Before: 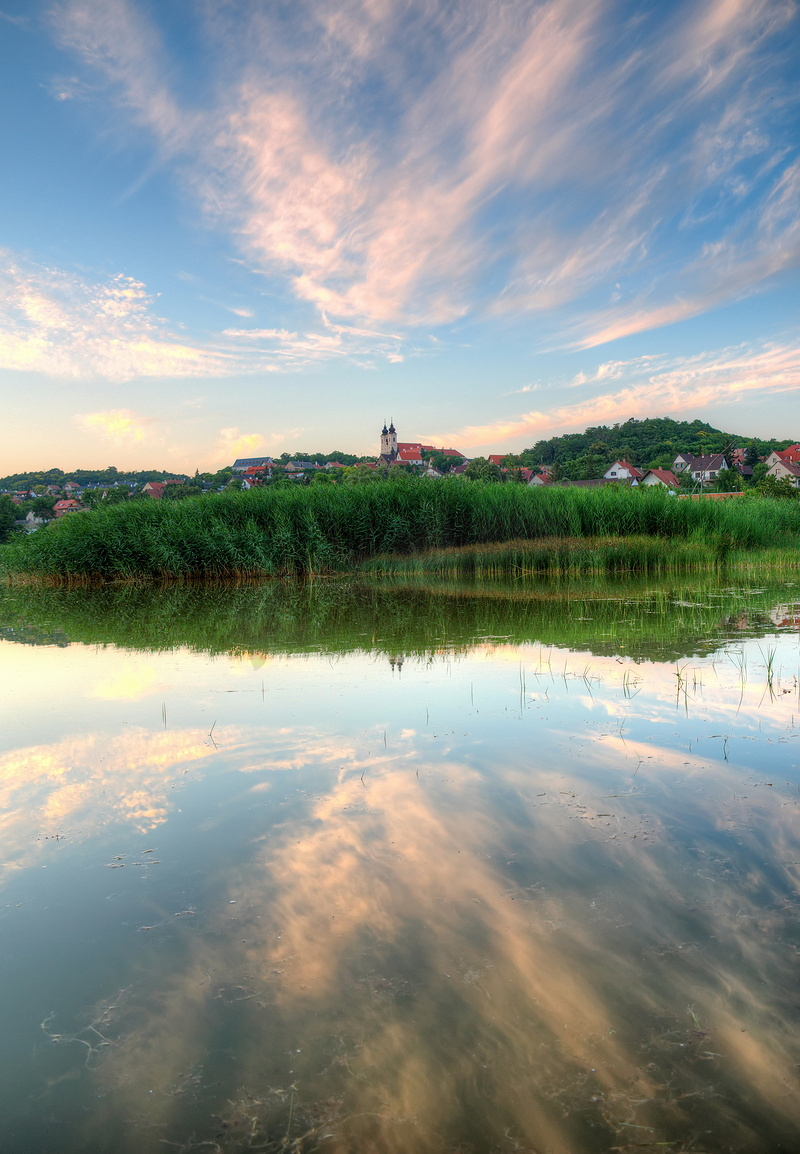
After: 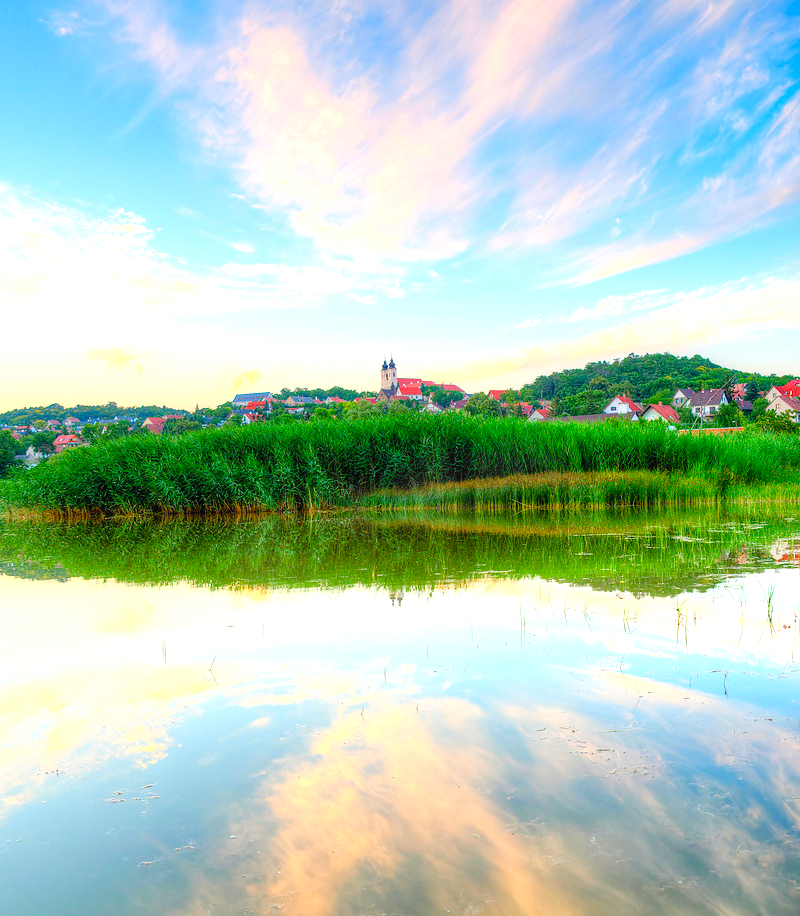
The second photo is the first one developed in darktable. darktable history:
tone equalizer: on, module defaults
exposure: black level correction 0, exposure 0.7 EV, compensate exposure bias true, compensate highlight preservation false
color balance rgb: perceptual saturation grading › global saturation 20%, perceptual saturation grading › highlights -25%, perceptual saturation grading › shadows 25%
contrast brightness saturation: contrast 0.07, brightness 0.18, saturation 0.4
crop and rotate: top 5.667%, bottom 14.937%
